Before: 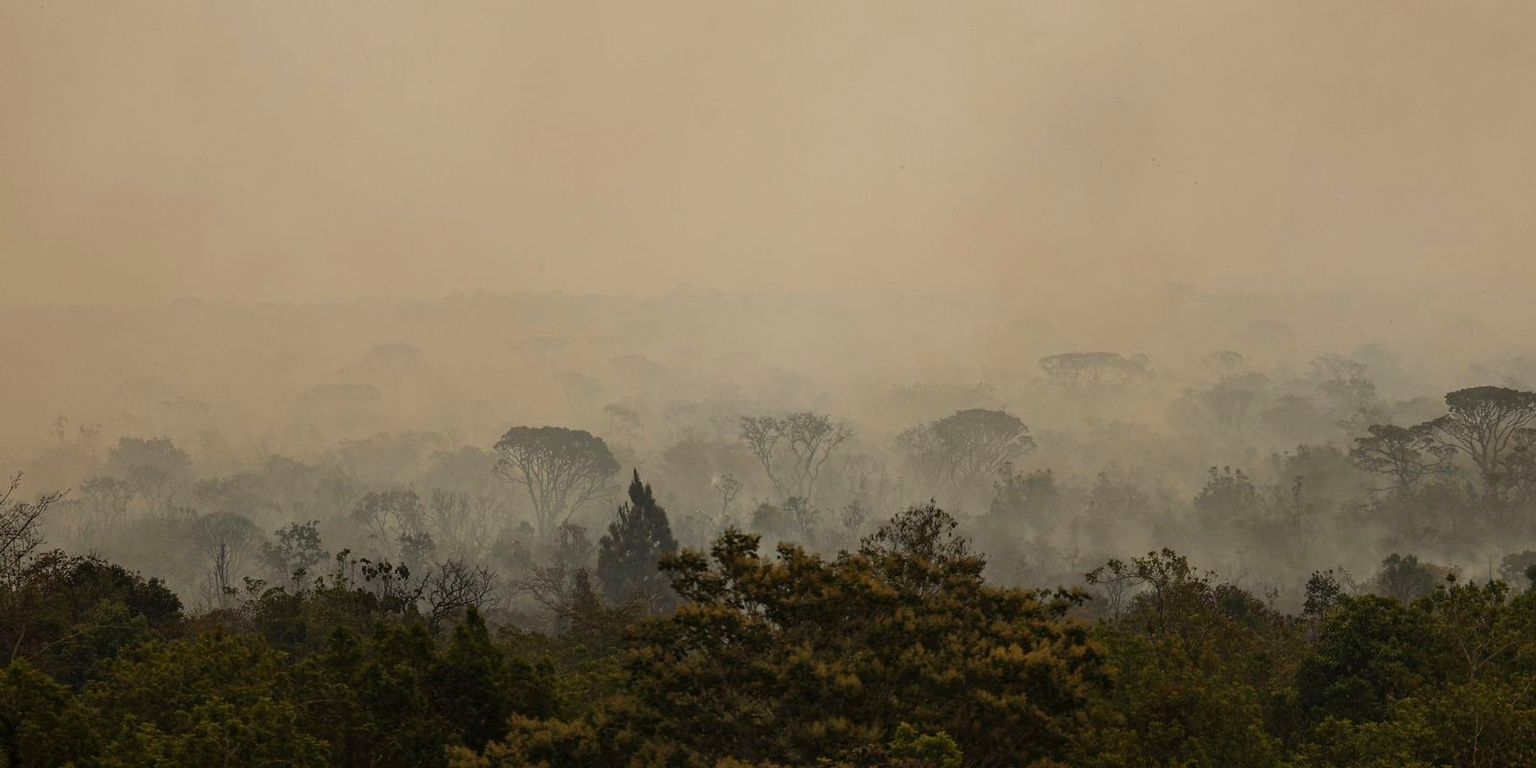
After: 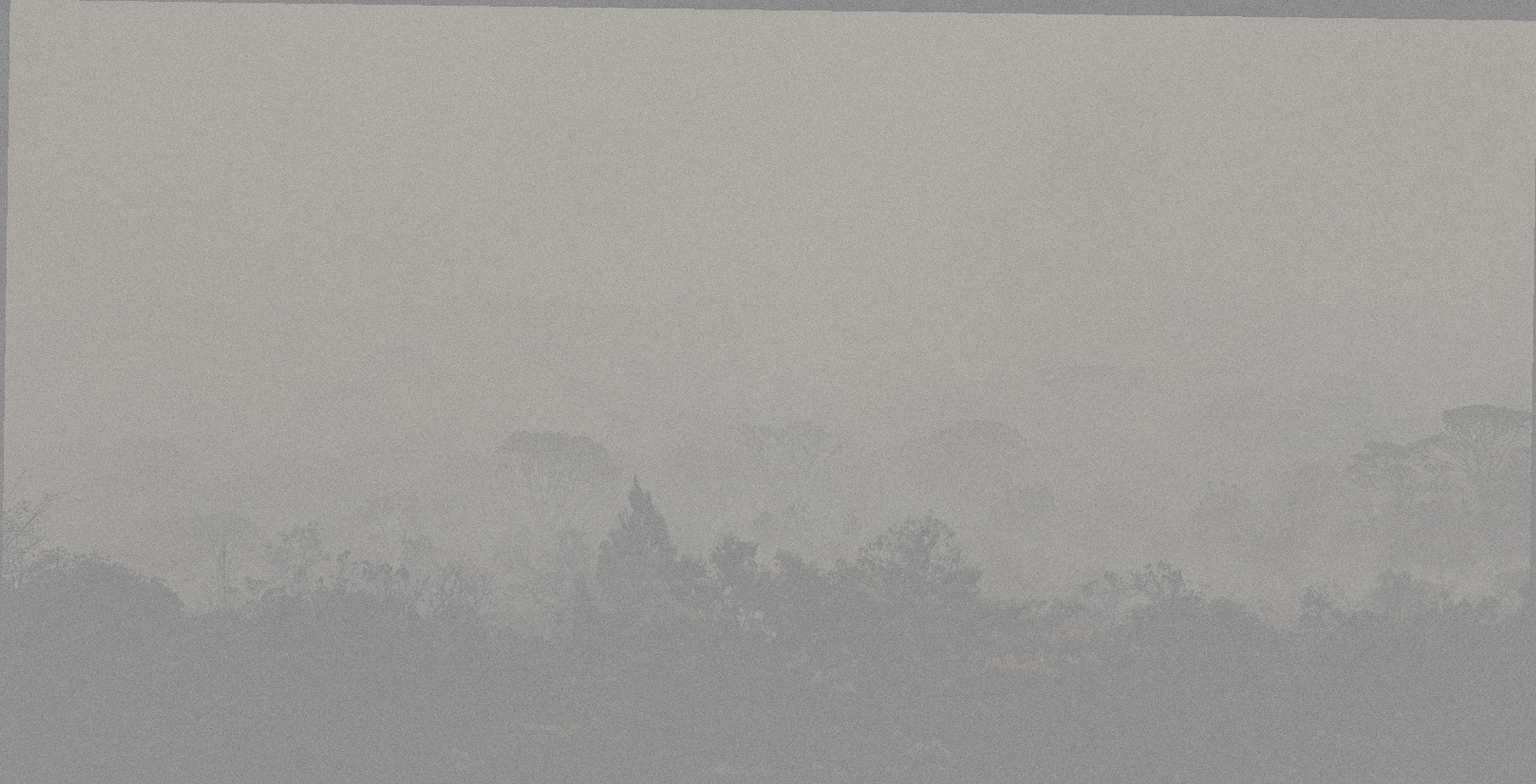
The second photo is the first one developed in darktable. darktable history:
contrast brightness saturation: contrast -0.05, saturation -0.41
filmic rgb: black relative exposure -4.42 EV, white relative exposure 6.58 EV, hardness 1.85, contrast 0.5
local contrast: on, module defaults
grain: on, module defaults
rotate and perspective: rotation 0.8°, automatic cropping off
tone curve: curves: ch0 [(0, 0) (0.003, 0.6) (0.011, 0.6) (0.025, 0.601) (0.044, 0.601) (0.069, 0.601) (0.1, 0.601) (0.136, 0.602) (0.177, 0.605) (0.224, 0.609) (0.277, 0.615) (0.335, 0.625) (0.399, 0.633) (0.468, 0.654) (0.543, 0.676) (0.623, 0.71) (0.709, 0.753) (0.801, 0.802) (0.898, 0.85) (1, 1)], preserve colors none
shadows and highlights: shadows 25, highlights -25
